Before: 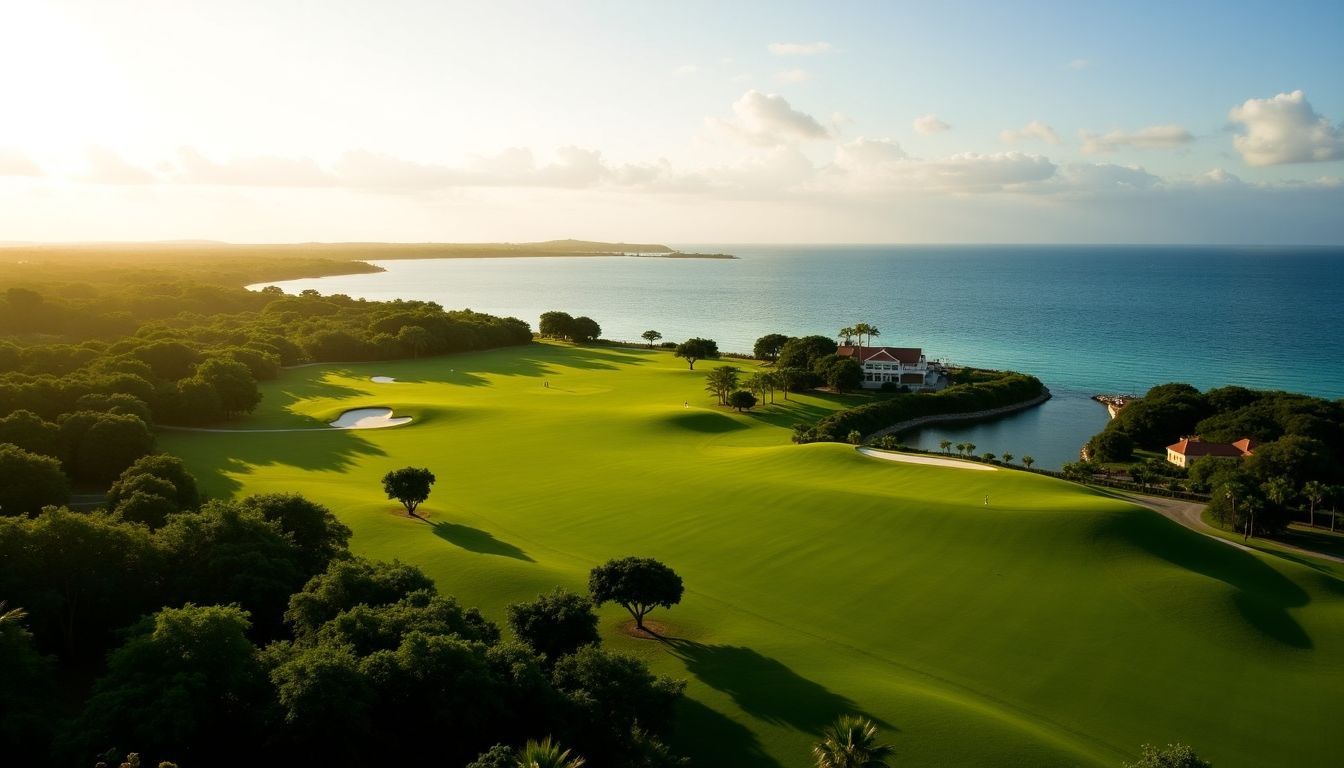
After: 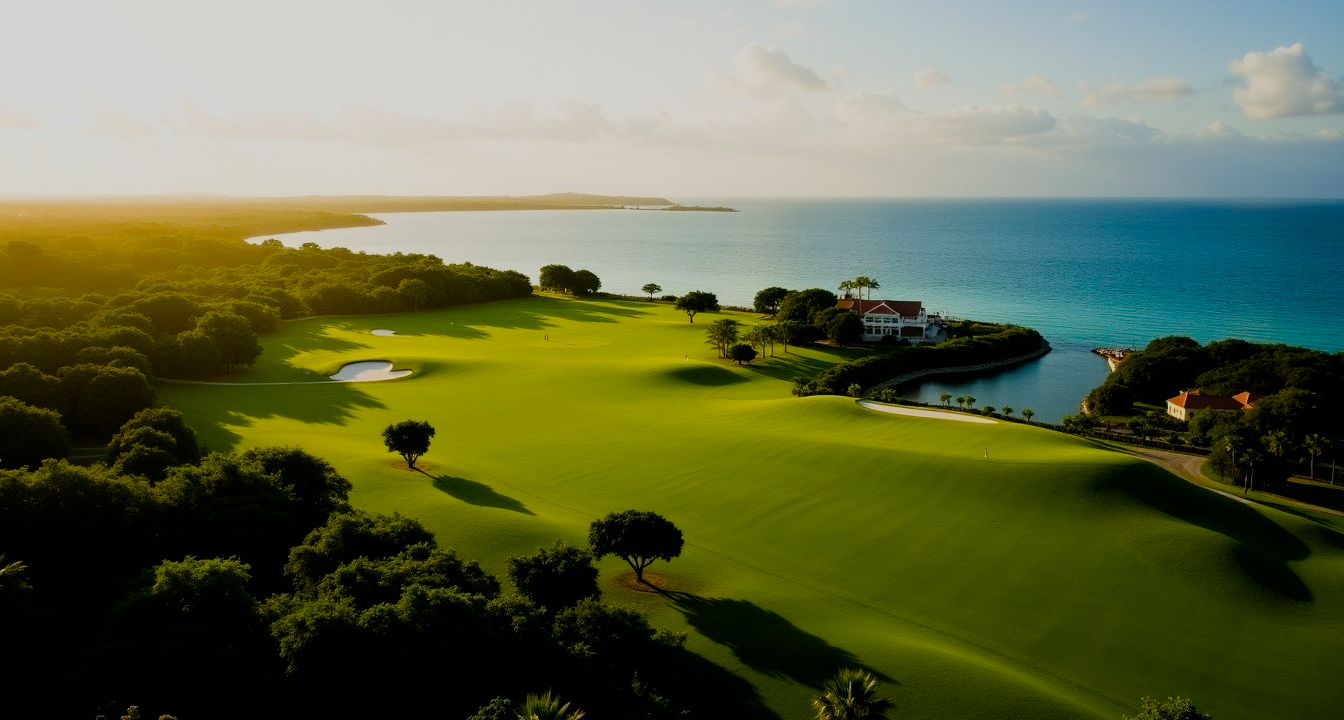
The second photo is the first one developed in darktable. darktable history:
white balance: red 1, blue 1
color balance rgb: perceptual saturation grading › global saturation 20%, perceptual saturation grading › highlights -25%, perceptual saturation grading › shadows 50%
crop and rotate: top 6.25%
filmic rgb: black relative exposure -7.65 EV, white relative exposure 4.56 EV, hardness 3.61
